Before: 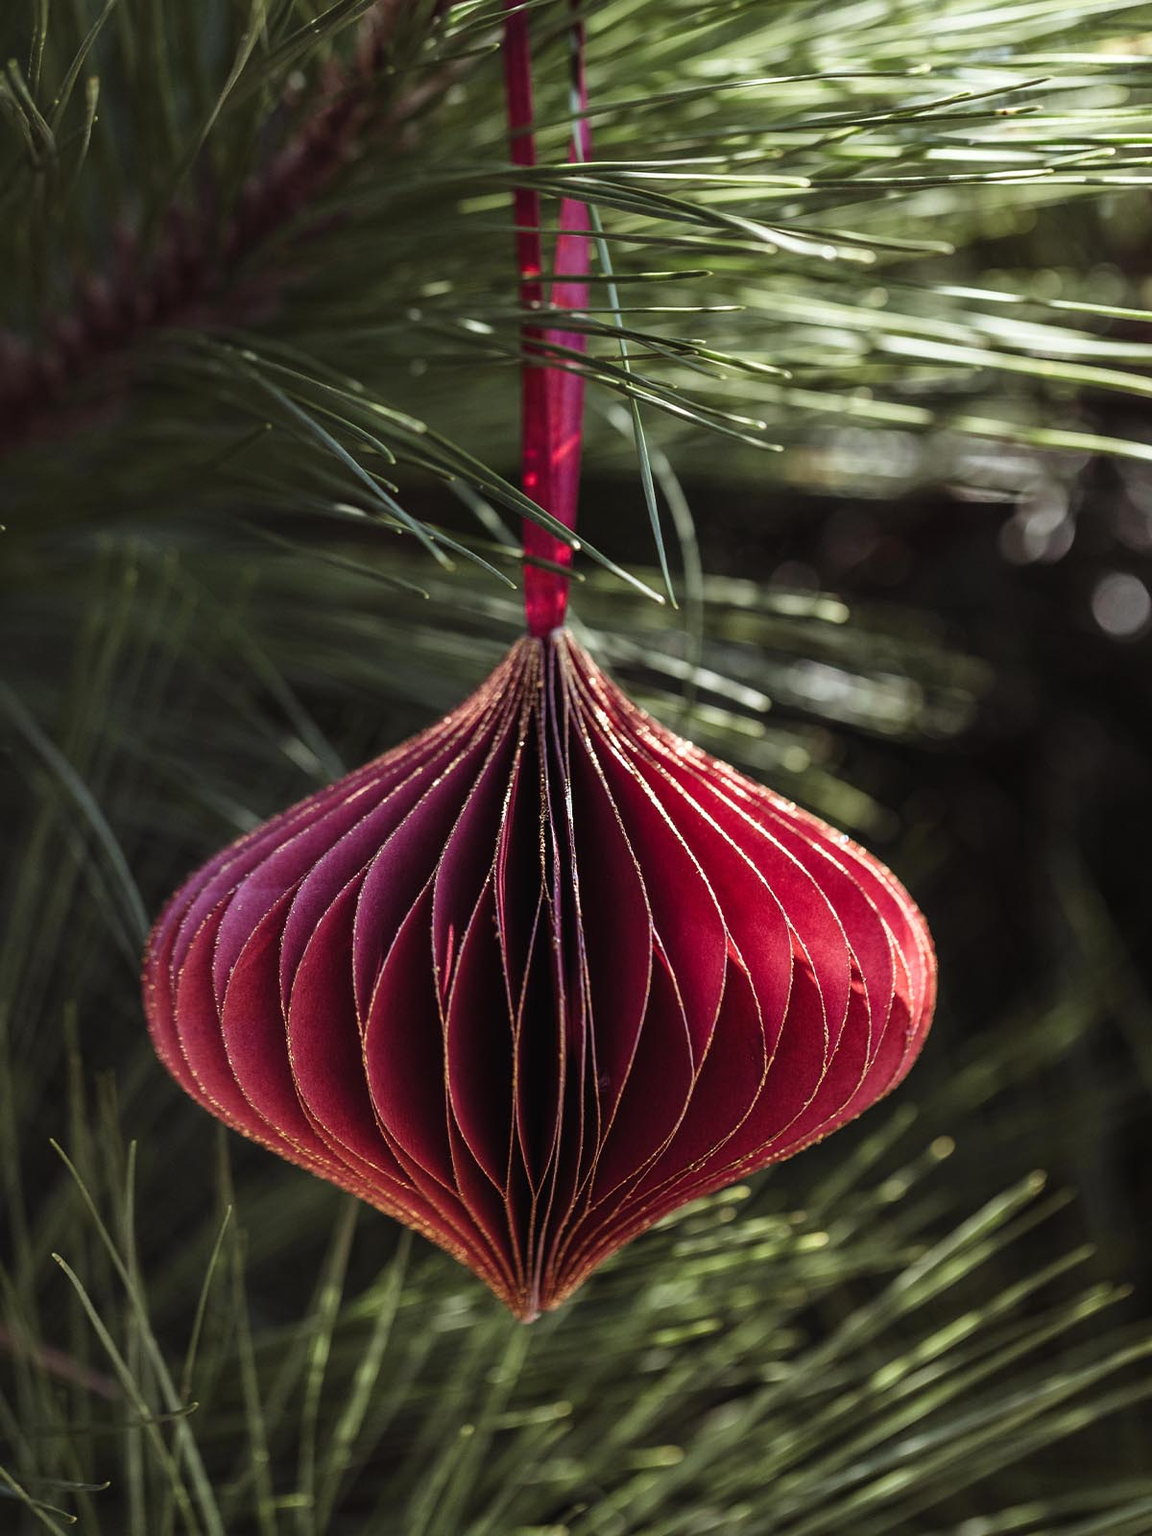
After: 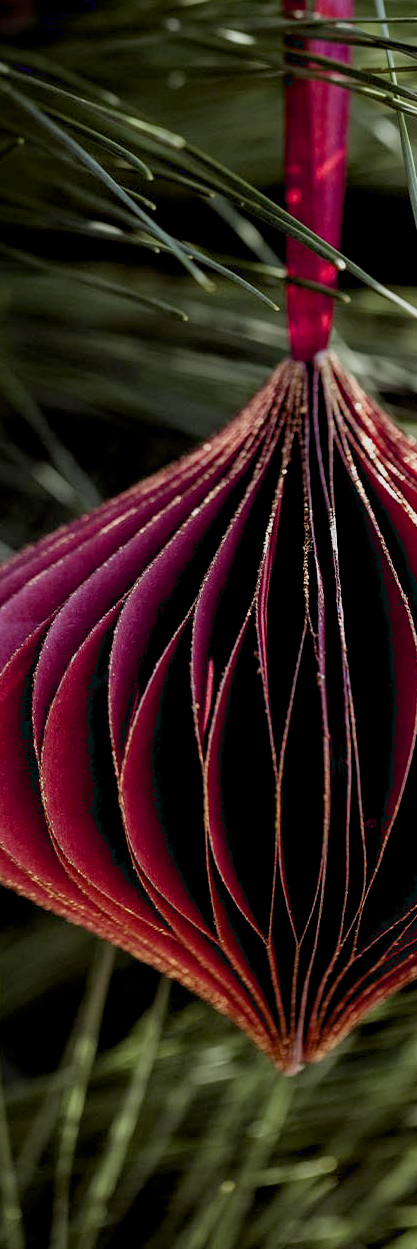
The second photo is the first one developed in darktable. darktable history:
exposure: black level correction 0.012, compensate highlight preservation false
crop and rotate: left 21.656%, top 18.944%, right 43.558%, bottom 2.968%
filmic rgb: black relative exposure -14.97 EV, white relative exposure 3 EV, target black luminance 0%, hardness 9.34, latitude 98.01%, contrast 0.915, shadows ↔ highlights balance 0.628%, iterations of high-quality reconstruction 0
